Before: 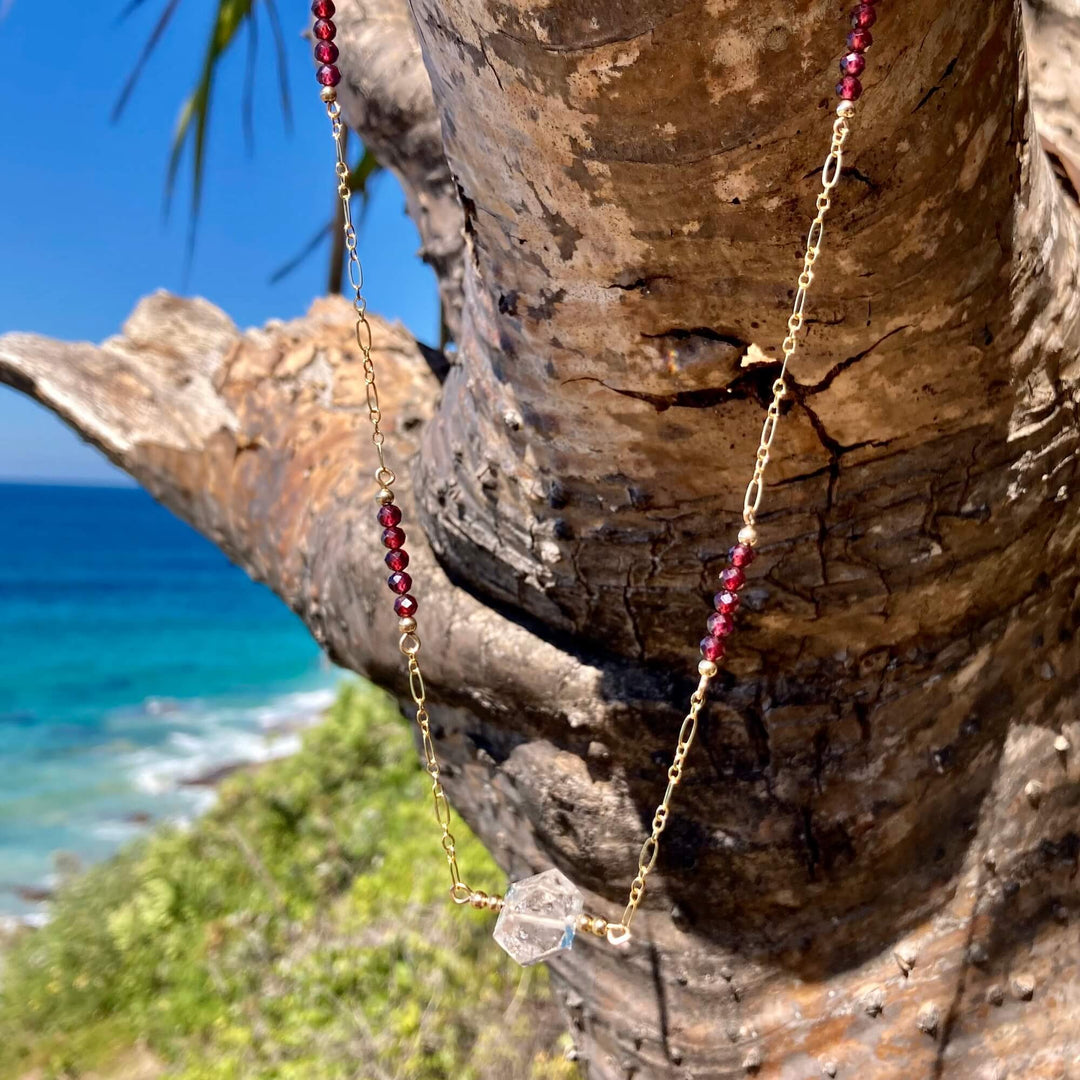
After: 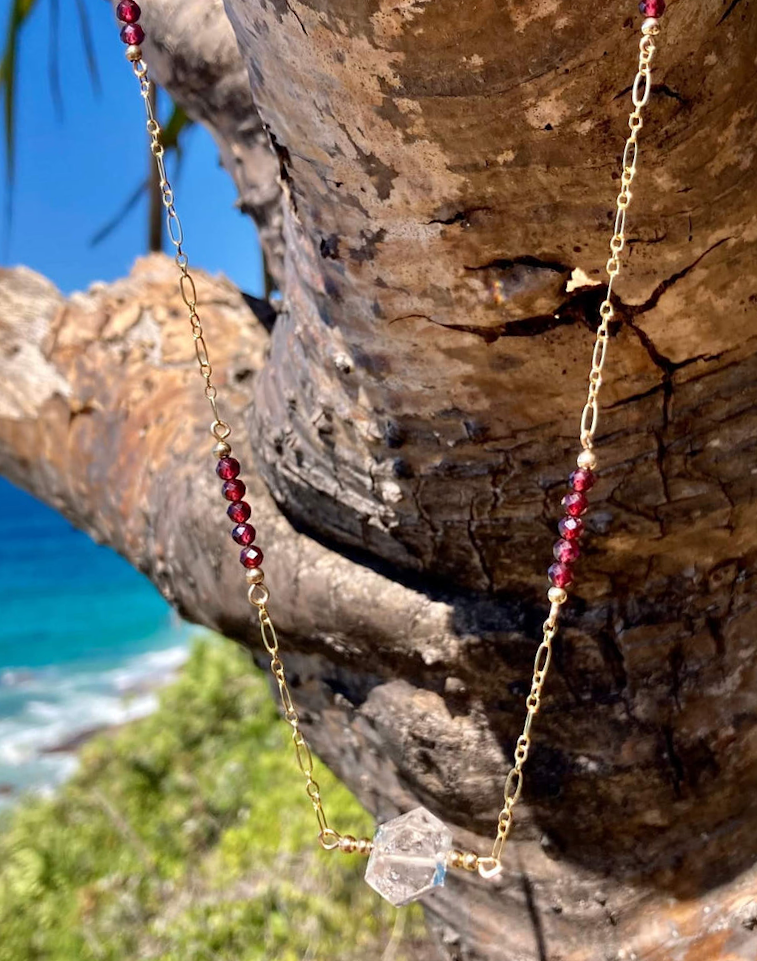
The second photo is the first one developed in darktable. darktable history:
rotate and perspective: rotation -4.57°, crop left 0.054, crop right 0.944, crop top 0.087, crop bottom 0.914
crop: left 13.443%, right 13.31%
